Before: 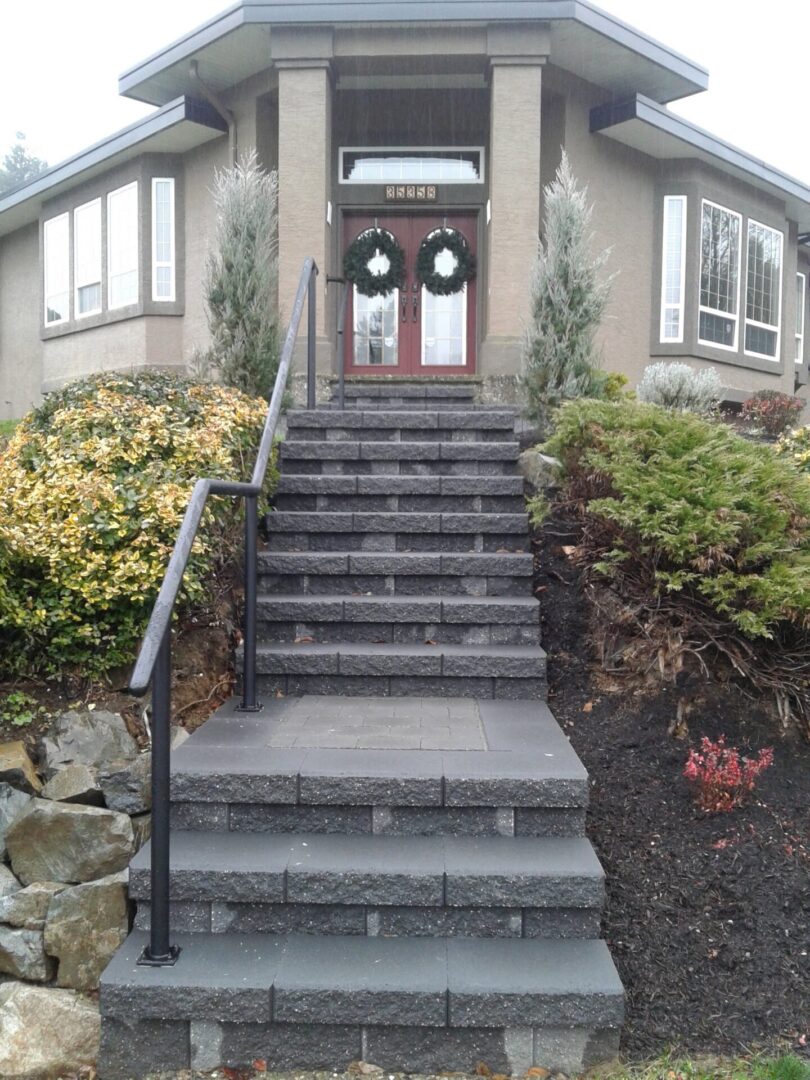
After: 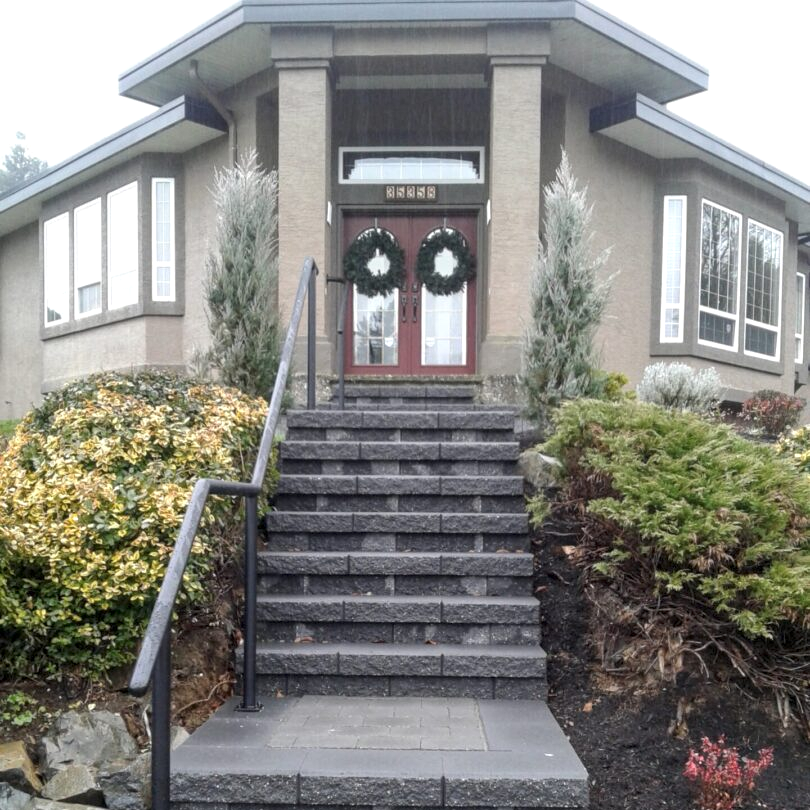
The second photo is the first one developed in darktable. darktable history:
crop: bottom 24.988%
local contrast: detail 130%
white balance: emerald 1
